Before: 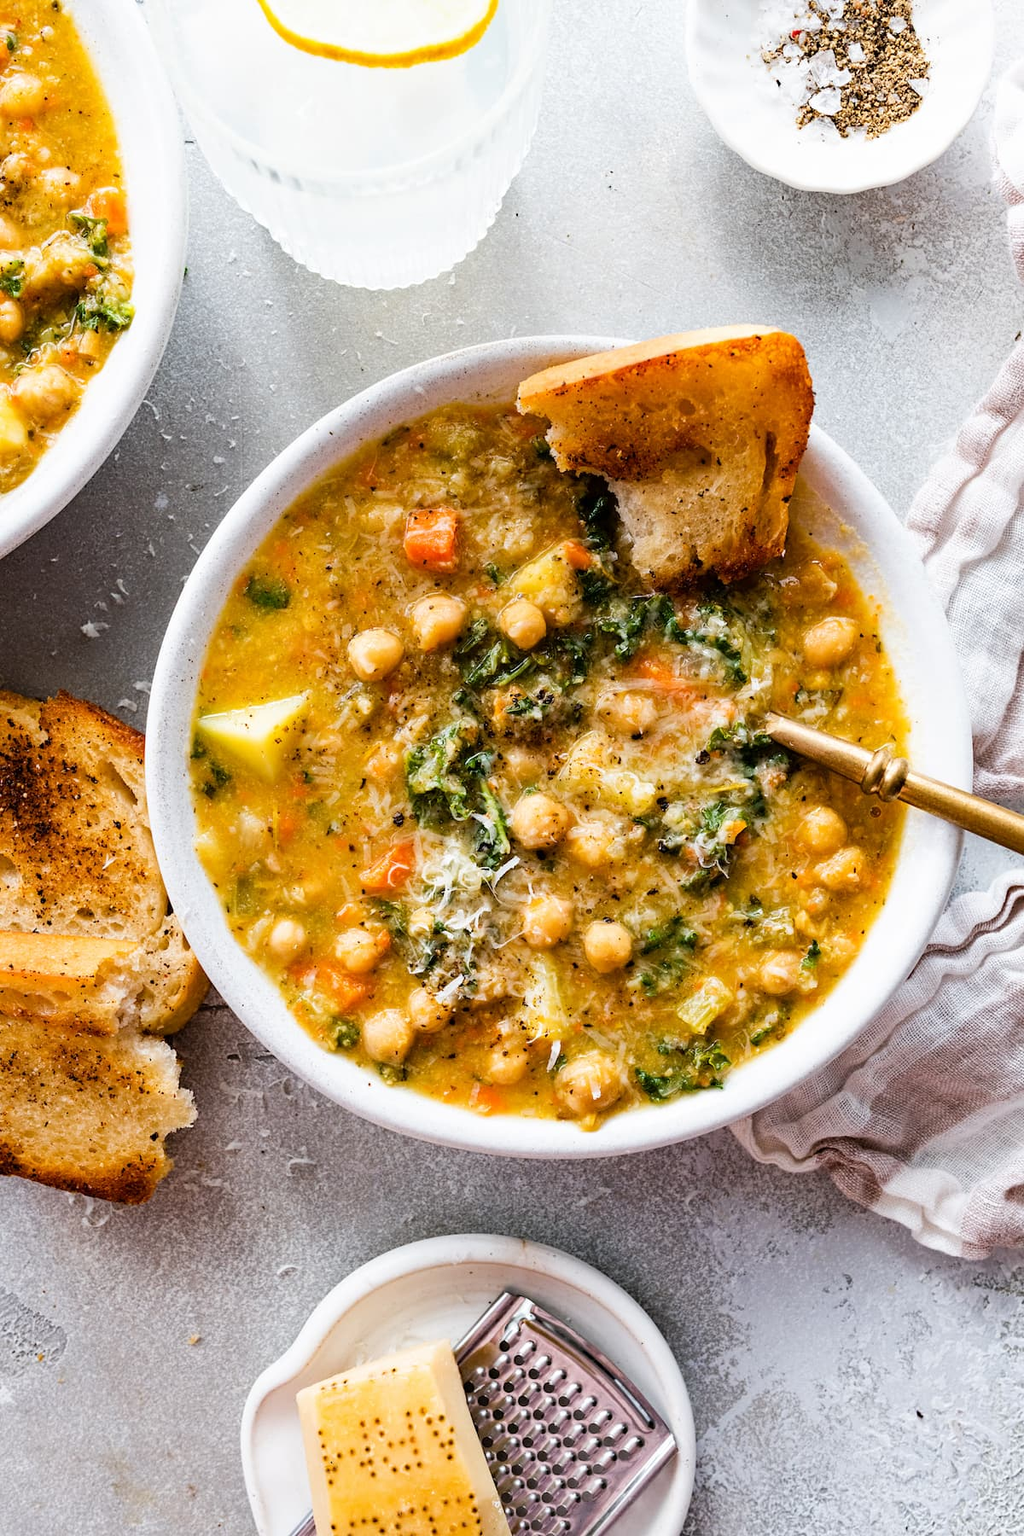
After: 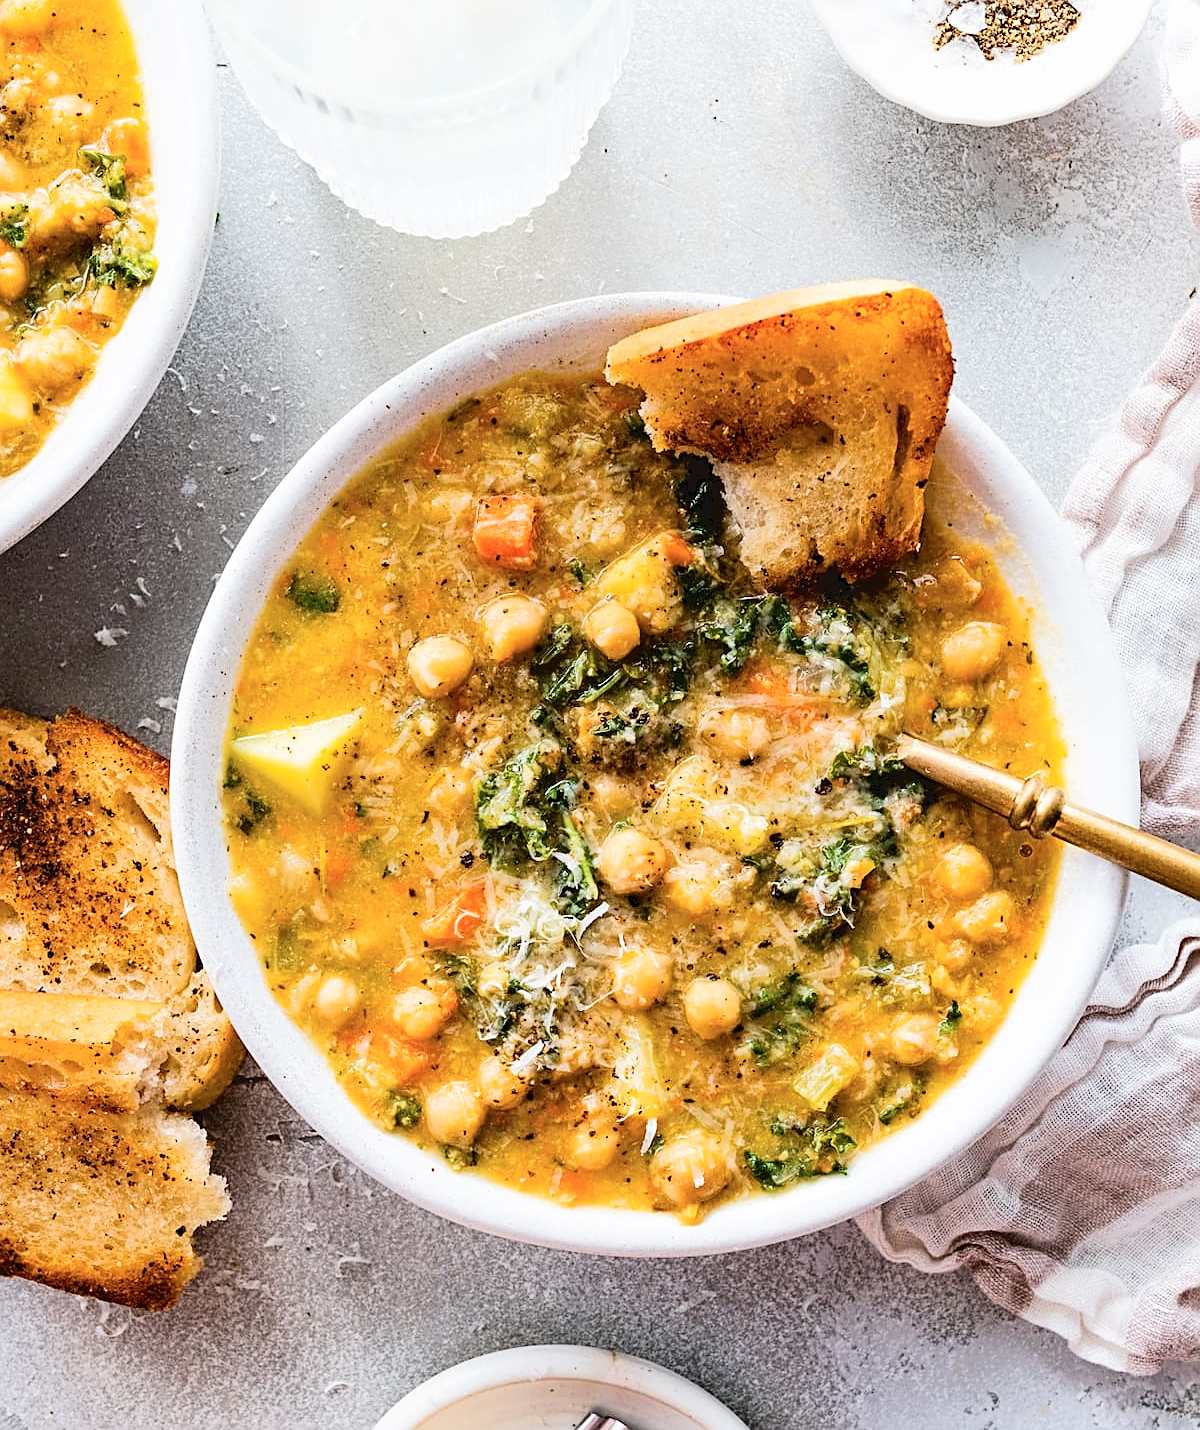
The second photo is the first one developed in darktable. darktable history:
tone curve: curves: ch0 [(0, 0) (0.003, 0.059) (0.011, 0.059) (0.025, 0.057) (0.044, 0.055) (0.069, 0.057) (0.1, 0.083) (0.136, 0.128) (0.177, 0.185) (0.224, 0.242) (0.277, 0.308) (0.335, 0.383) (0.399, 0.468) (0.468, 0.547) (0.543, 0.632) (0.623, 0.71) (0.709, 0.801) (0.801, 0.859) (0.898, 0.922) (1, 1)], color space Lab, independent channels, preserve colors none
sharpen: on, module defaults
crop and rotate: top 5.652%, bottom 14.891%
